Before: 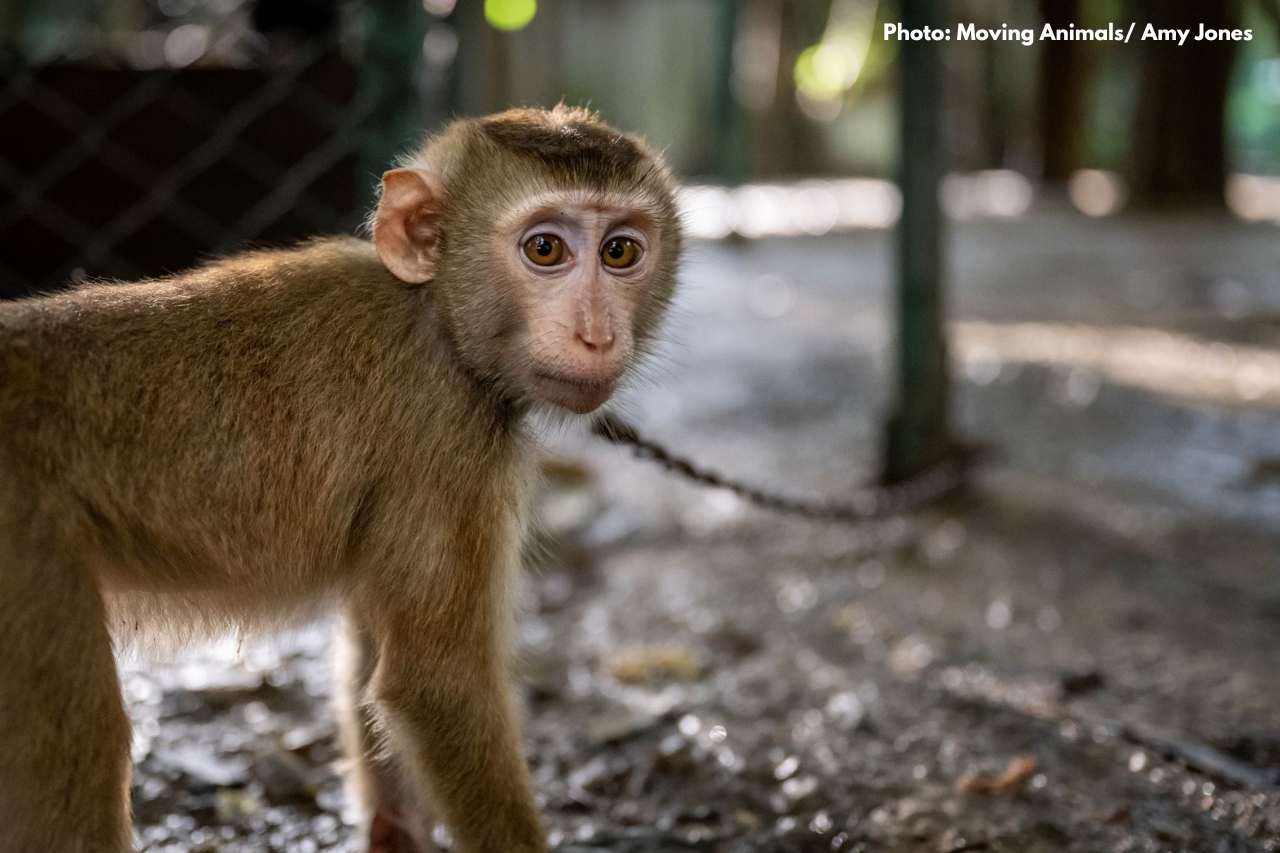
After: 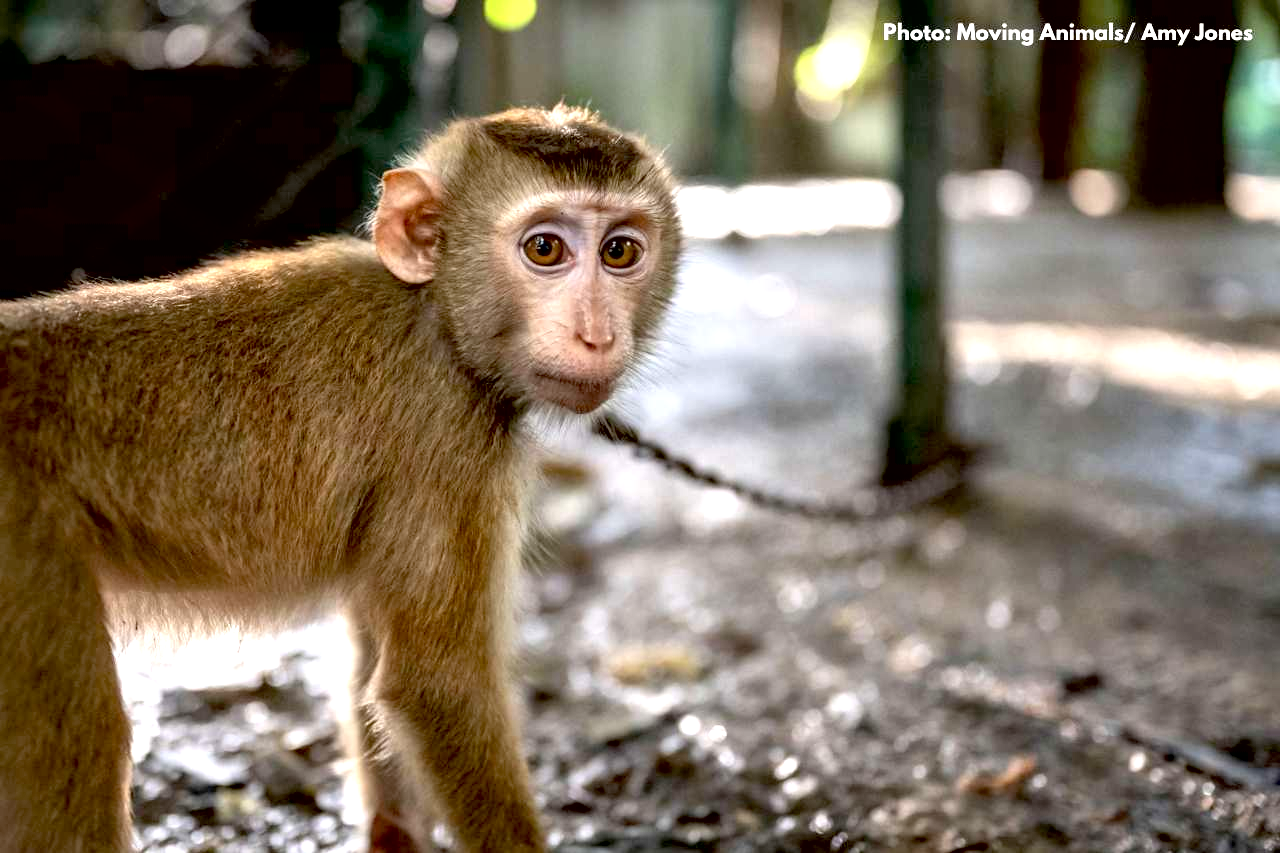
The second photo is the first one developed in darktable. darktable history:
exposure: black level correction 0.01, exposure 1 EV, compensate highlight preservation false
contrast brightness saturation: saturation -0.05
